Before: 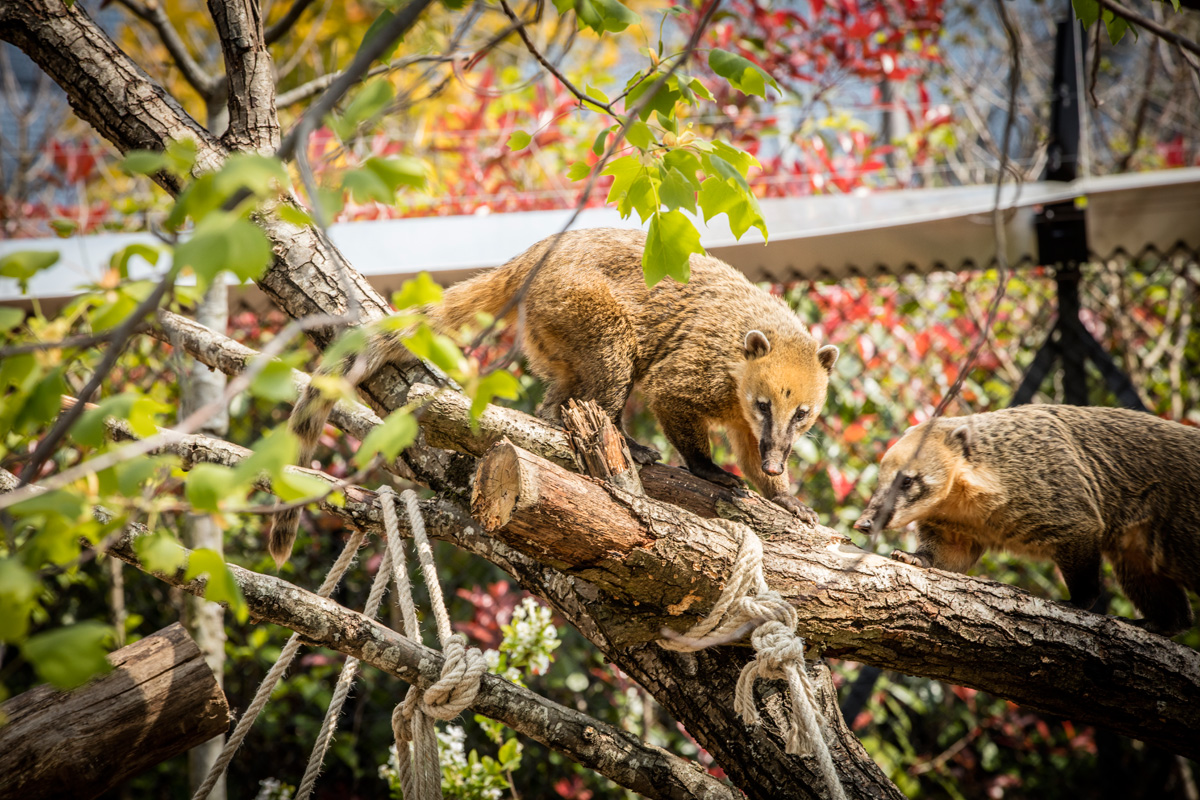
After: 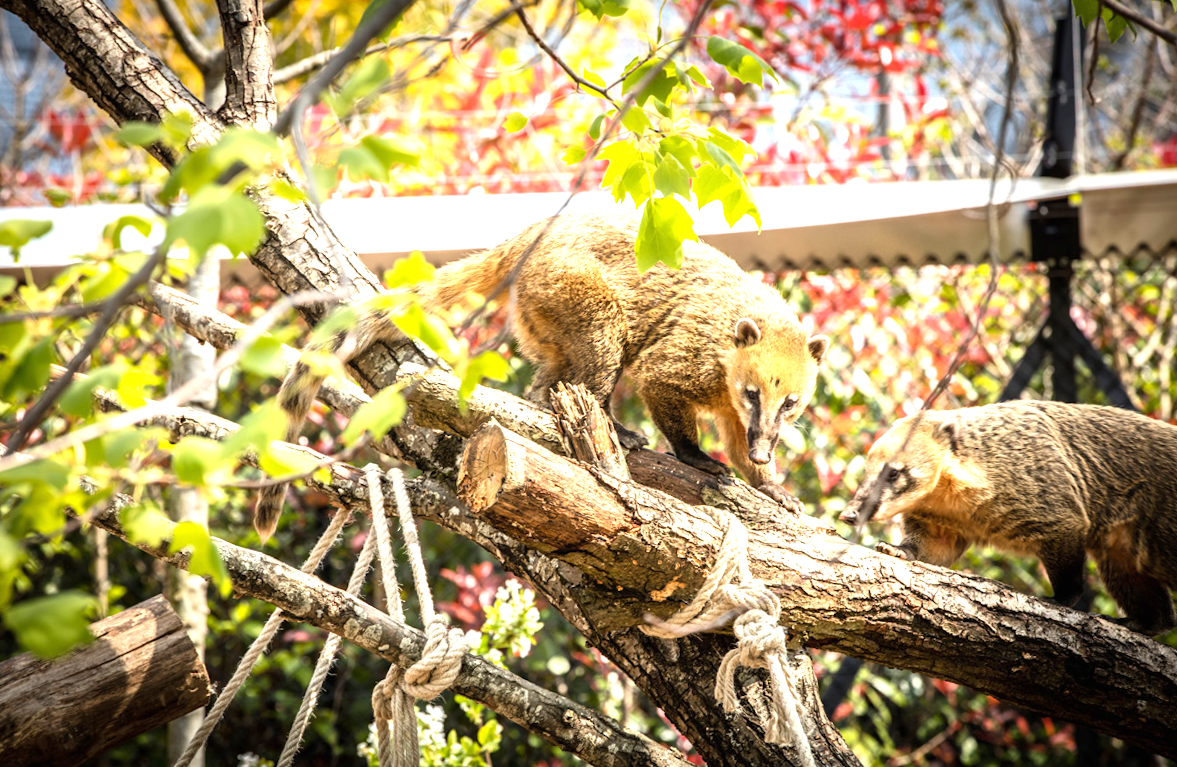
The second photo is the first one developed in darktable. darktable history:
exposure: black level correction 0, exposure 1 EV, compensate highlight preservation false
rotate and perspective: rotation 1.57°, crop left 0.018, crop right 0.982, crop top 0.039, crop bottom 0.961
